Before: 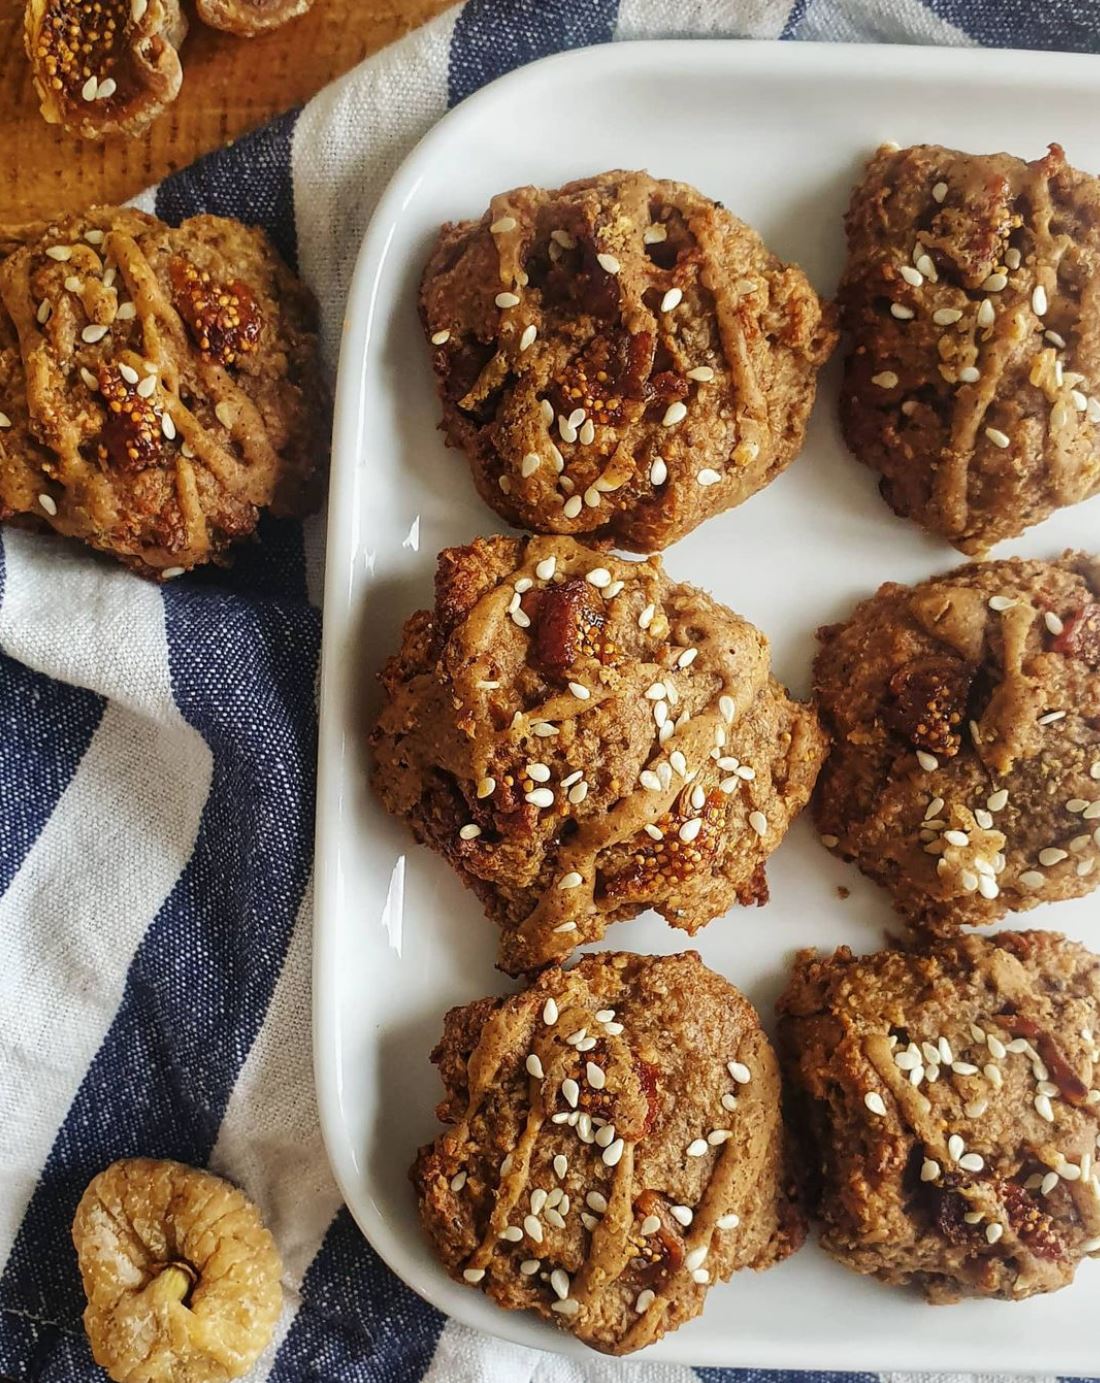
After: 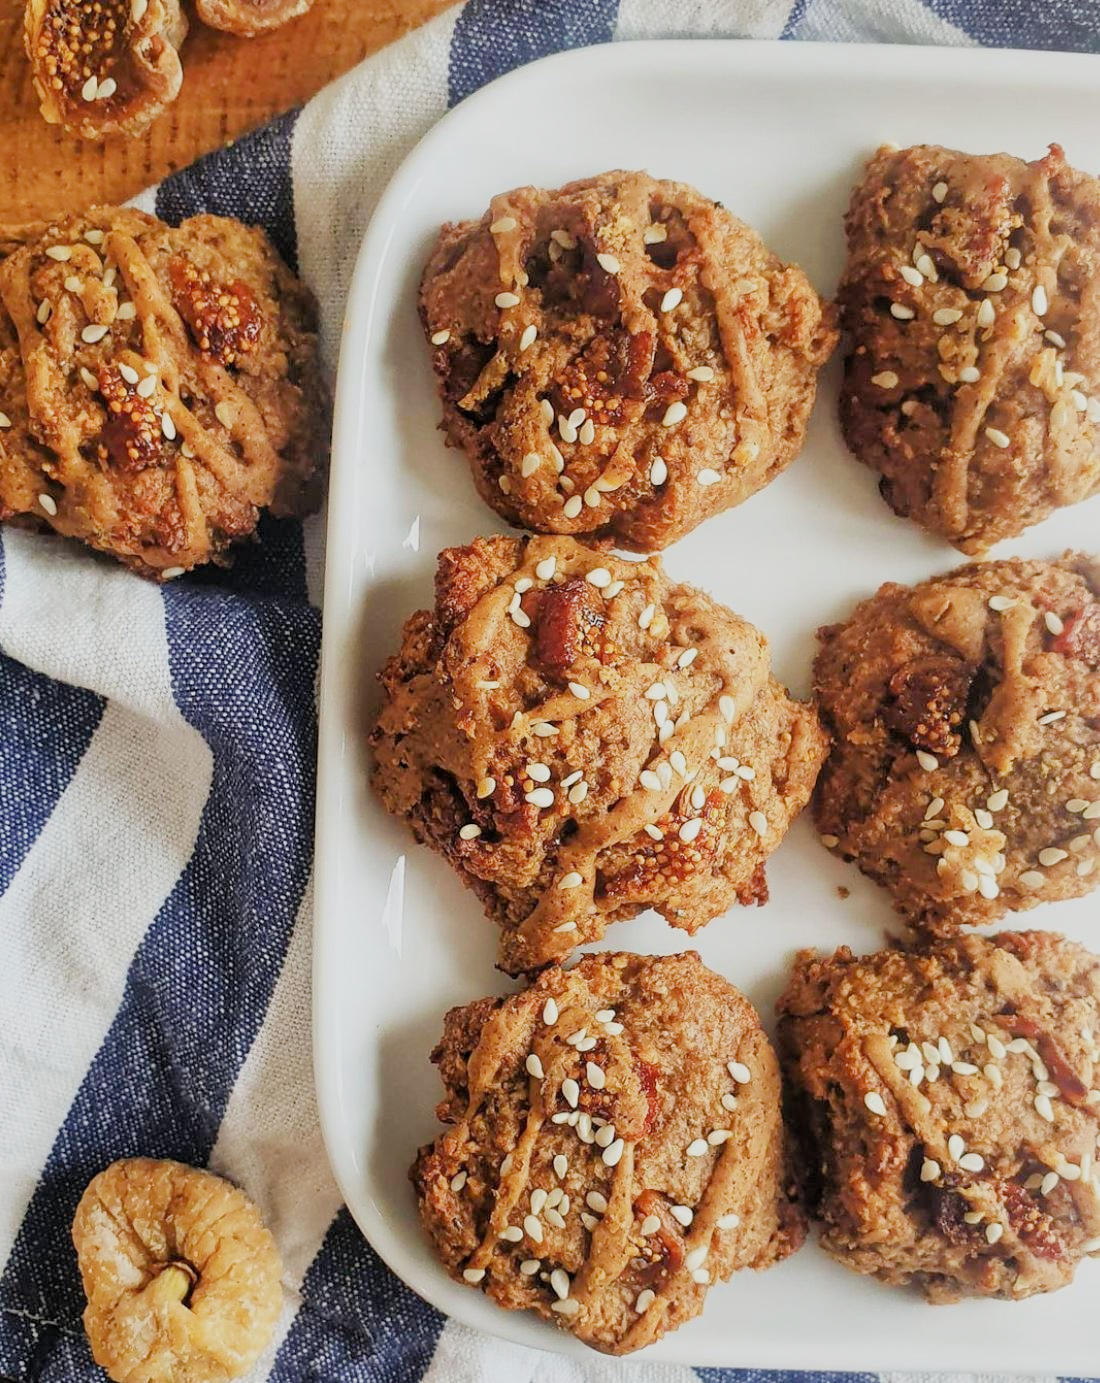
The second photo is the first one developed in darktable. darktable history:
tone equalizer: -8 EV 0.26 EV, -7 EV 0.436 EV, -6 EV 0.385 EV, -5 EV 0.273 EV, -3 EV -0.248 EV, -2 EV -0.407 EV, -1 EV -0.394 EV, +0 EV -0.237 EV, edges refinement/feathering 500, mask exposure compensation -1.57 EV, preserve details guided filter
filmic rgb: black relative exposure -6.13 EV, white relative exposure 6.94 EV, hardness 2.28
exposure: exposure 1.2 EV, compensate highlight preservation false
